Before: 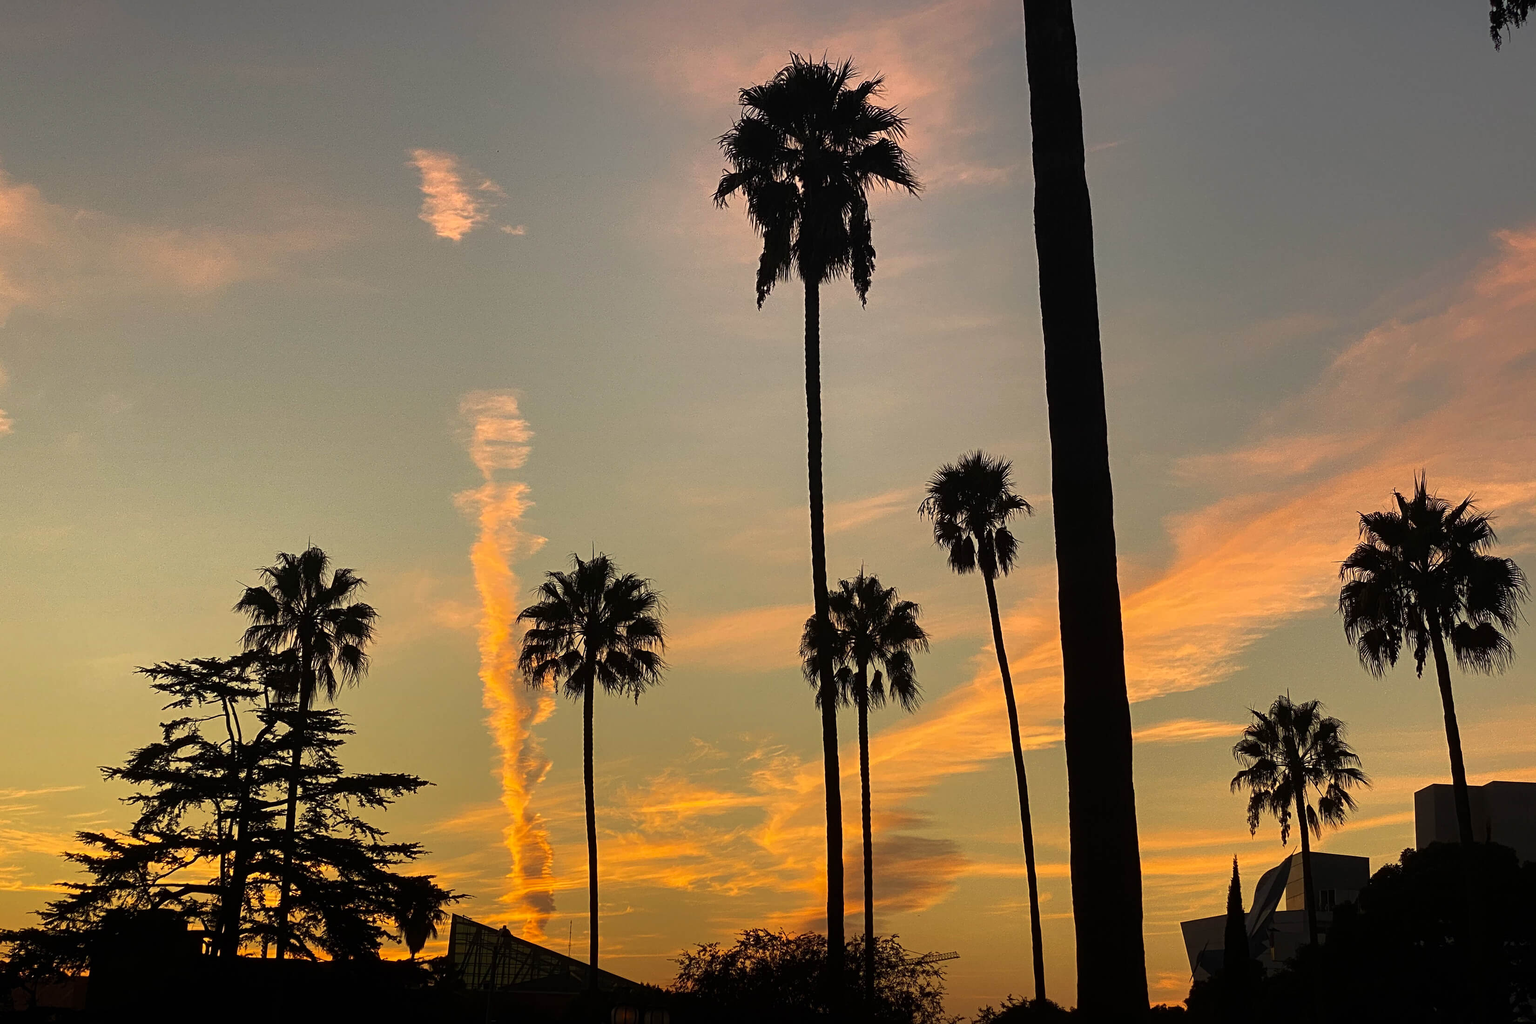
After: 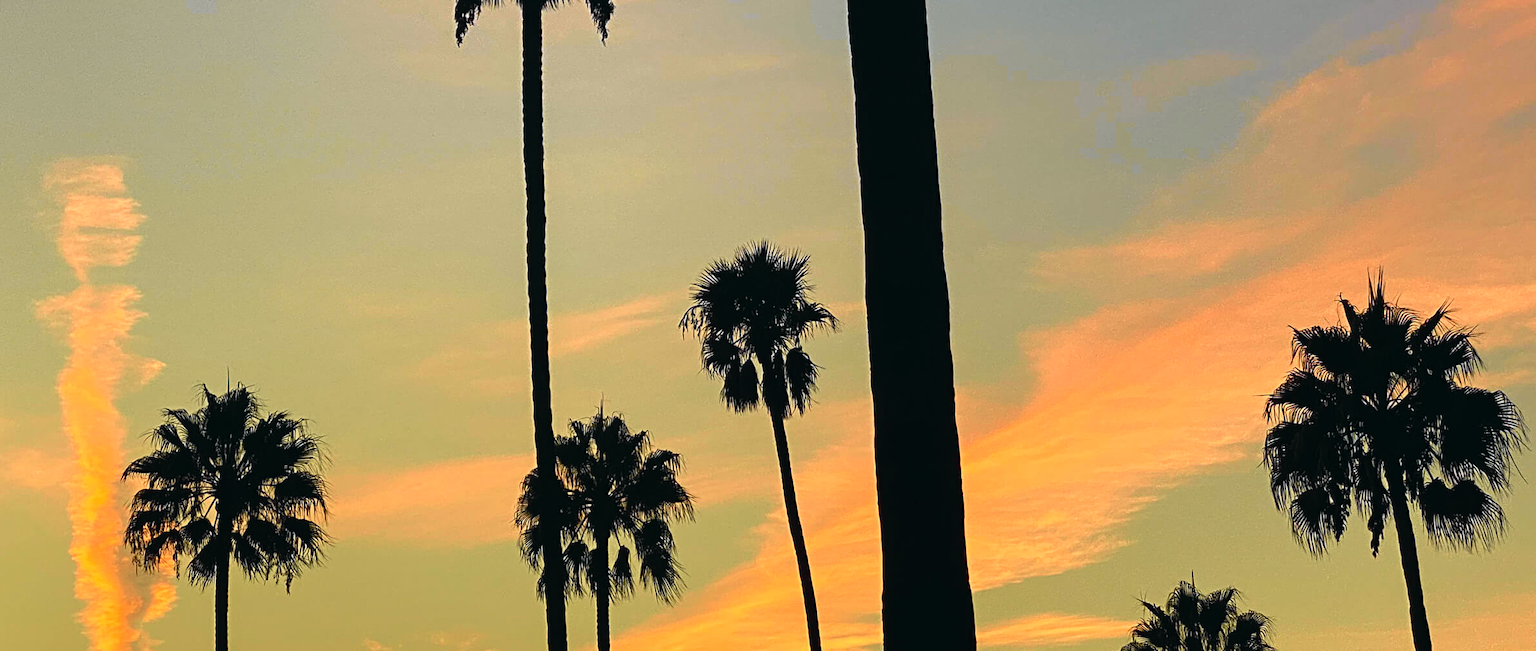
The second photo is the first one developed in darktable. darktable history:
tone curve: curves: ch0 [(0, 0.015) (0.084, 0.074) (0.162, 0.165) (0.304, 0.382) (0.466, 0.576) (0.654, 0.741) (0.848, 0.906) (0.984, 0.963)]; ch1 [(0, 0) (0.34, 0.235) (0.46, 0.46) (0.515, 0.502) (0.553, 0.567) (0.764, 0.815) (1, 1)]; ch2 [(0, 0) (0.44, 0.458) (0.479, 0.492) (0.524, 0.507) (0.547, 0.579) (0.673, 0.712) (1, 1)], color space Lab, independent channels, preserve colors none
crop and rotate: left 27.938%, top 27.046%, bottom 27.046%
